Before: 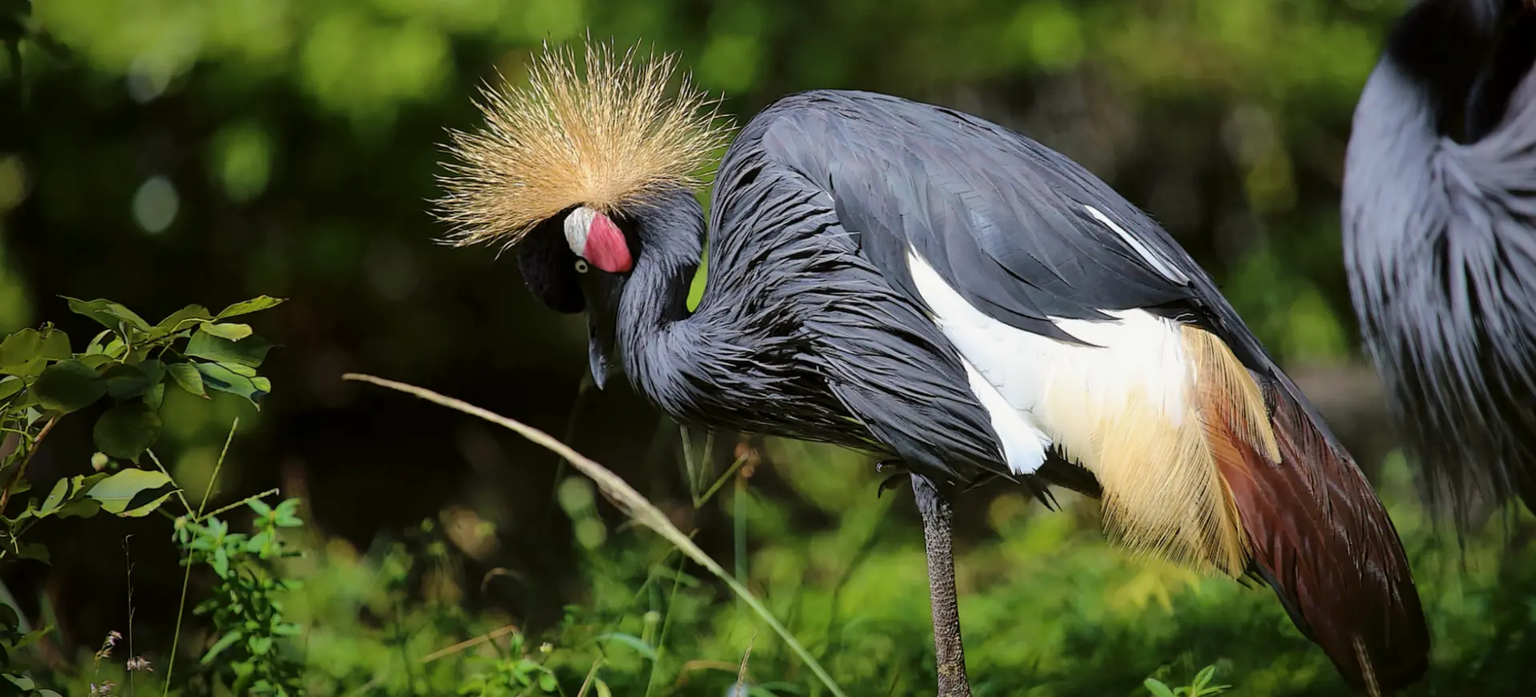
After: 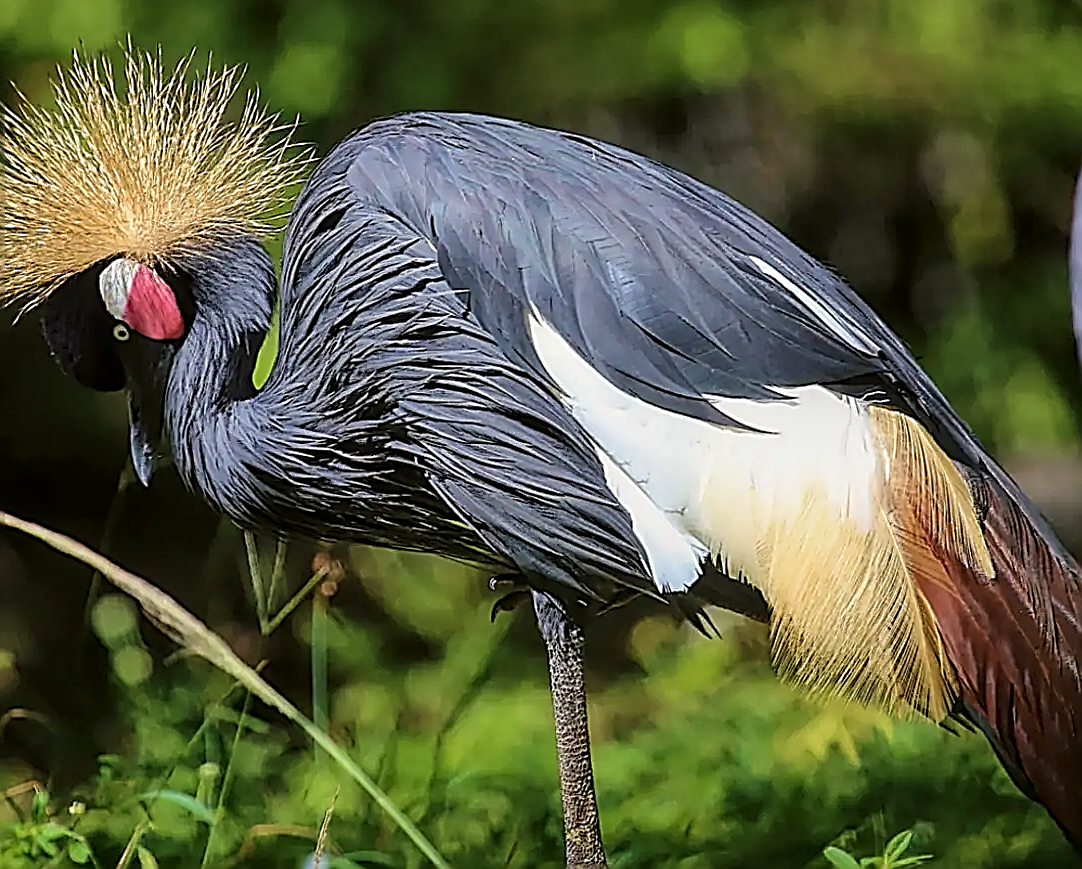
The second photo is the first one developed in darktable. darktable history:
velvia: on, module defaults
crop: left 31.566%, top 0.005%, right 12.019%
sharpen: amount 1.99
local contrast: on, module defaults
